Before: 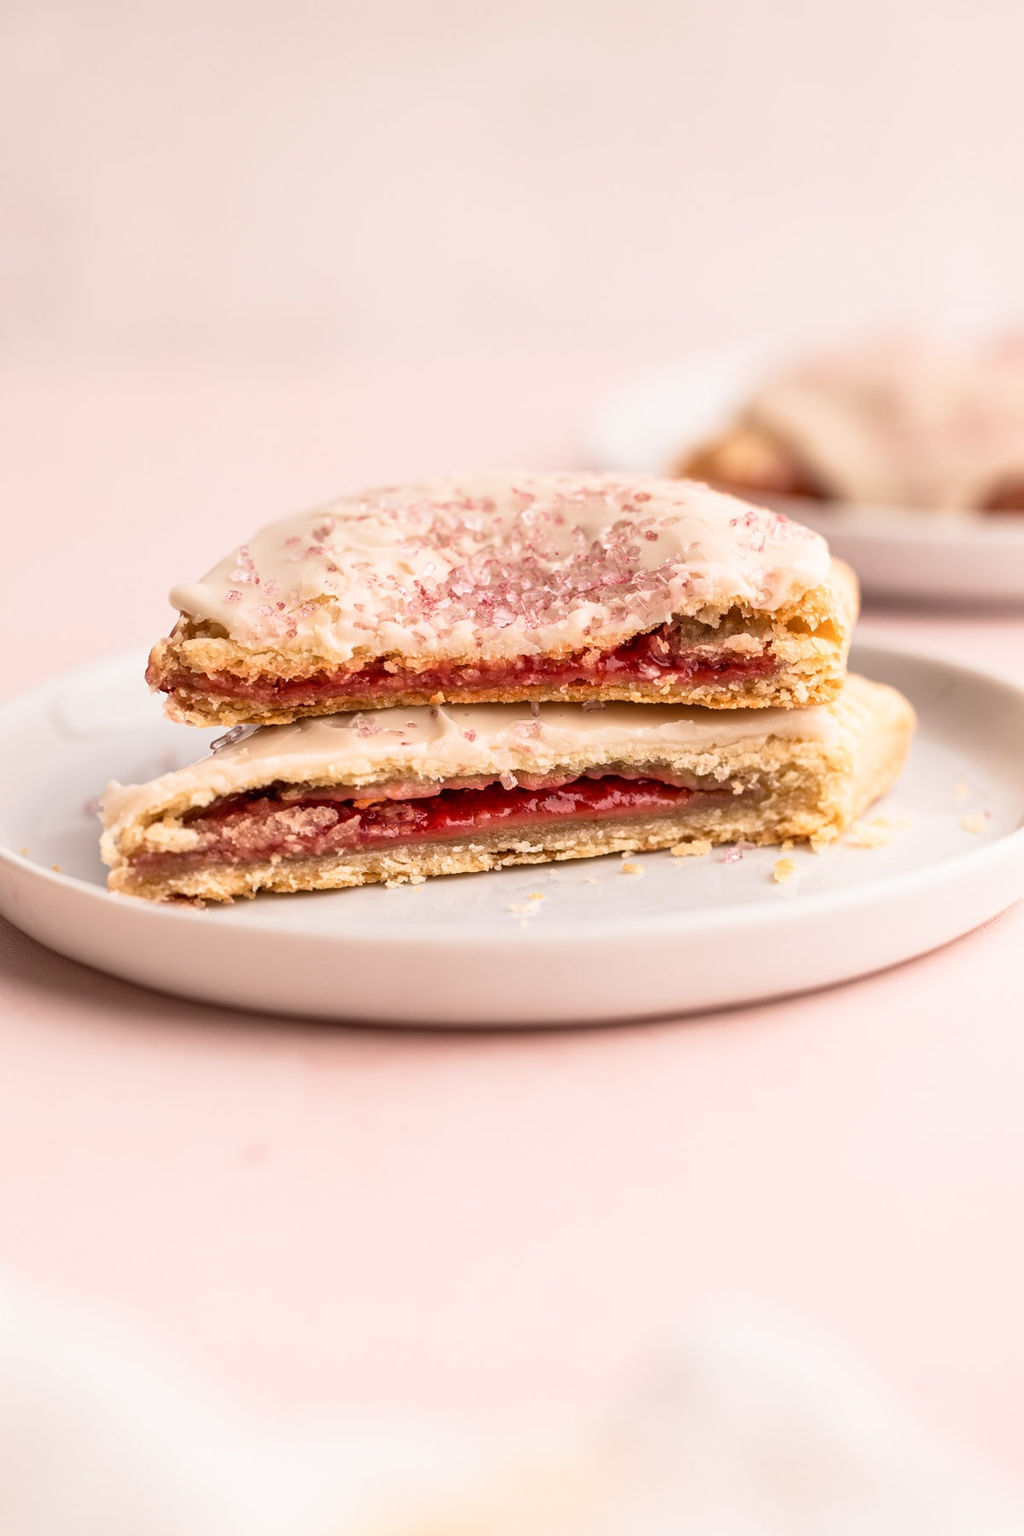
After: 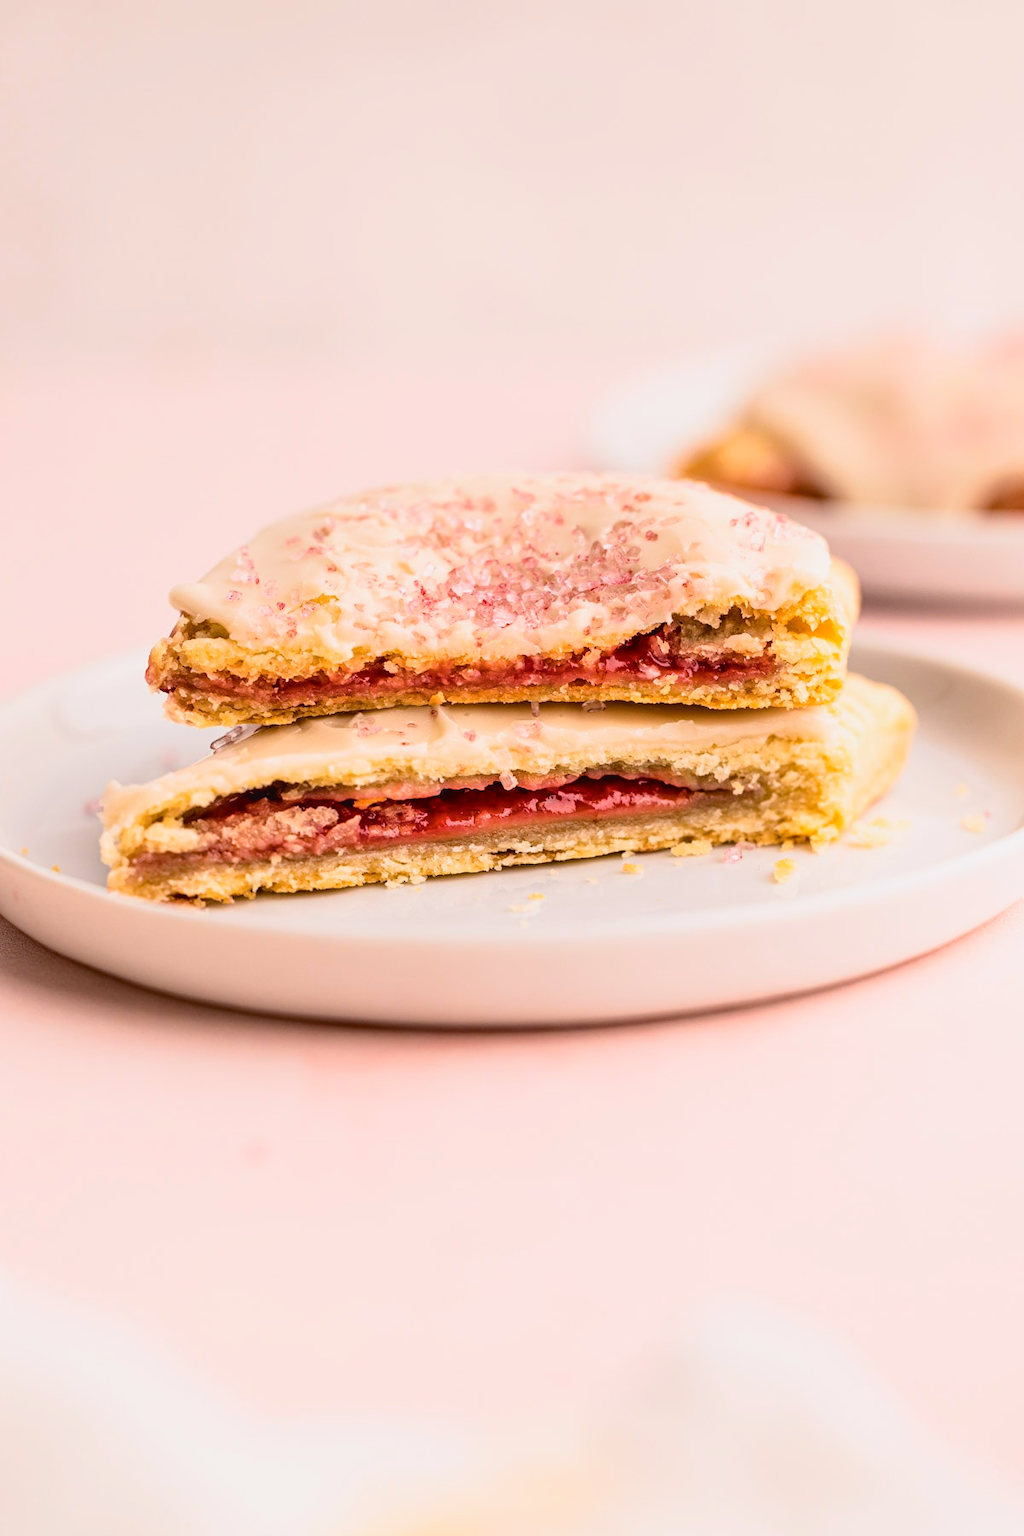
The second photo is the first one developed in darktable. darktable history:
color balance rgb: power › chroma 0.511%, power › hue 215.35°, perceptual saturation grading › global saturation 25.394%, global vibrance 8.325%
tone curve: curves: ch0 [(0, 0) (0.003, 0.013) (0.011, 0.016) (0.025, 0.021) (0.044, 0.029) (0.069, 0.039) (0.1, 0.056) (0.136, 0.085) (0.177, 0.14) (0.224, 0.201) (0.277, 0.28) (0.335, 0.372) (0.399, 0.475) (0.468, 0.567) (0.543, 0.643) (0.623, 0.722) (0.709, 0.801) (0.801, 0.859) (0.898, 0.927) (1, 1)], color space Lab, independent channels, preserve colors none
contrast brightness saturation: contrast -0.105
haze removal: compatibility mode true, adaptive false
